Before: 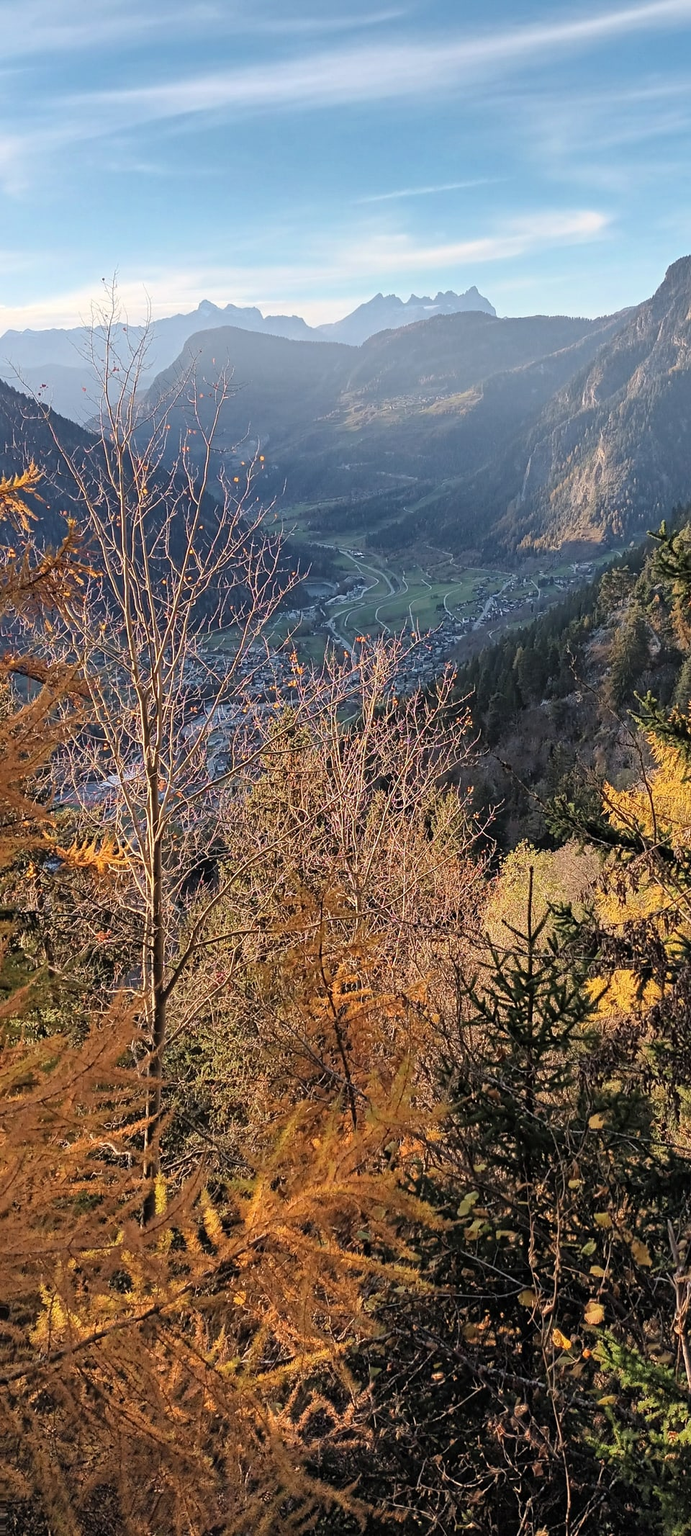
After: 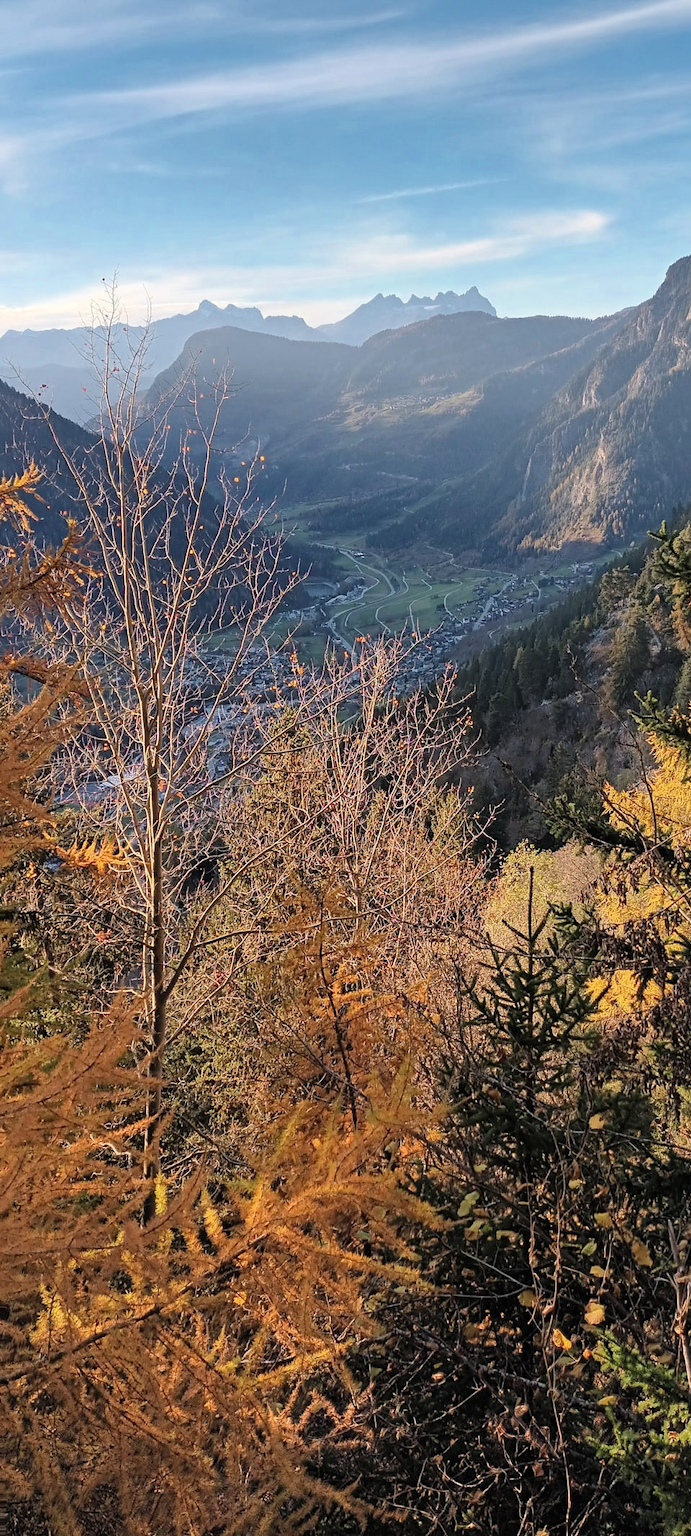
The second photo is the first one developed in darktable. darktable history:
color zones: curves: ch0 [(0, 0.5) (0.143, 0.5) (0.286, 0.5) (0.429, 0.5) (0.62, 0.489) (0.714, 0.445) (0.844, 0.496) (1, 0.5)]; ch1 [(0, 0.5) (0.143, 0.5) (0.286, 0.5) (0.429, 0.5) (0.571, 0.5) (0.714, 0.523) (0.857, 0.5) (1, 0.5)]
